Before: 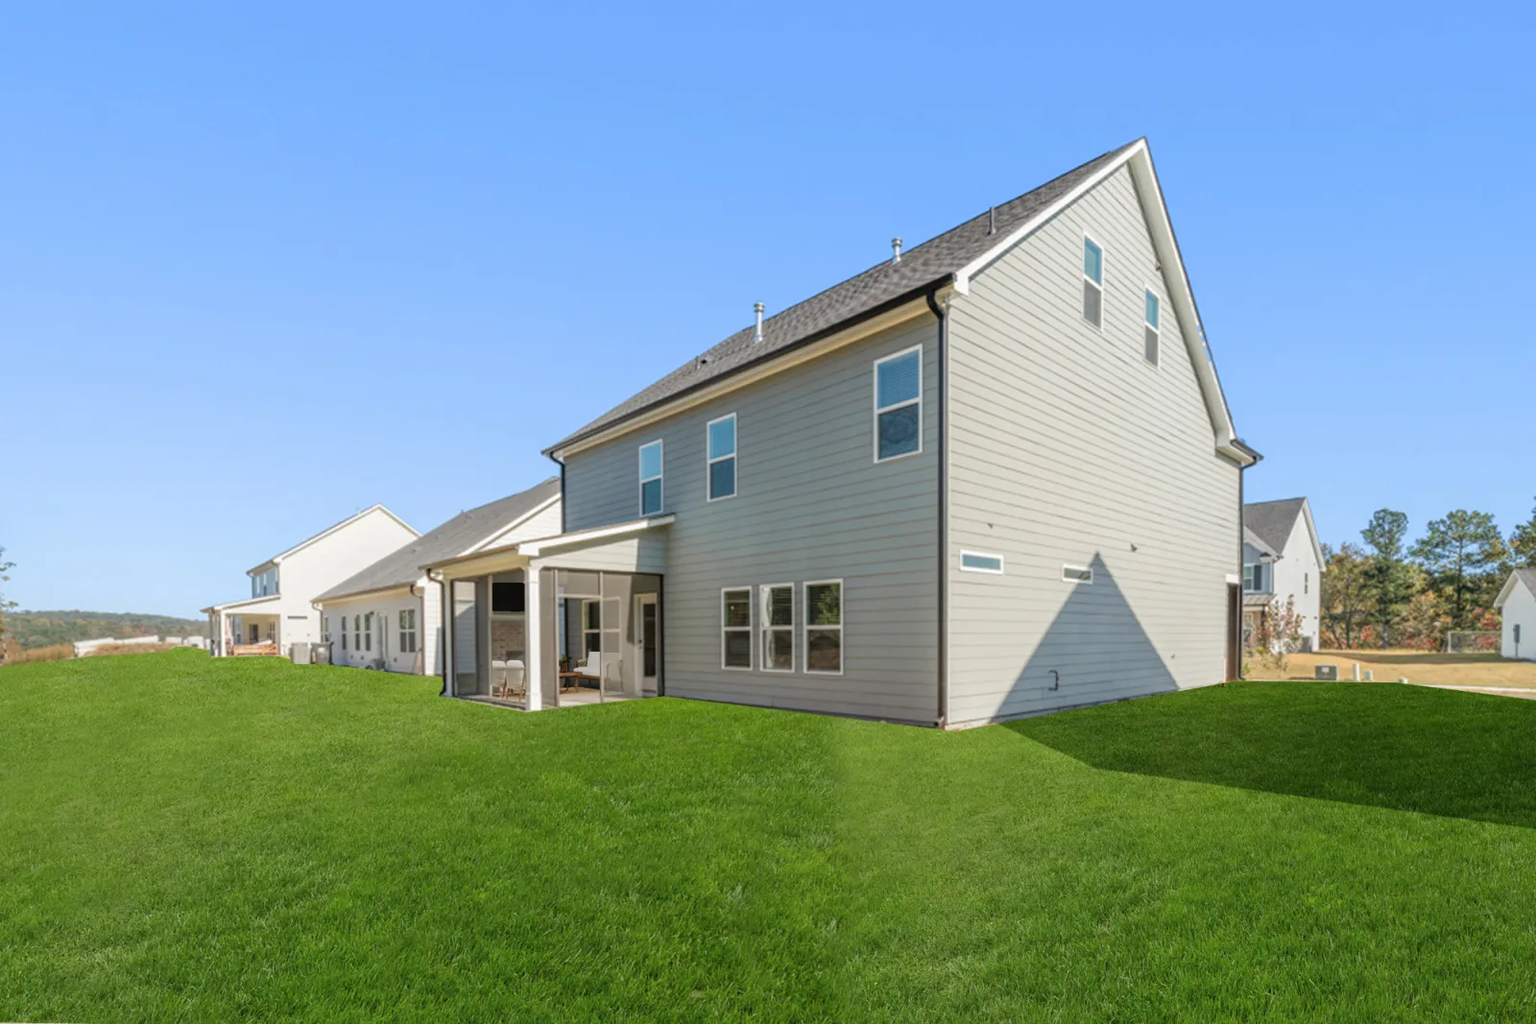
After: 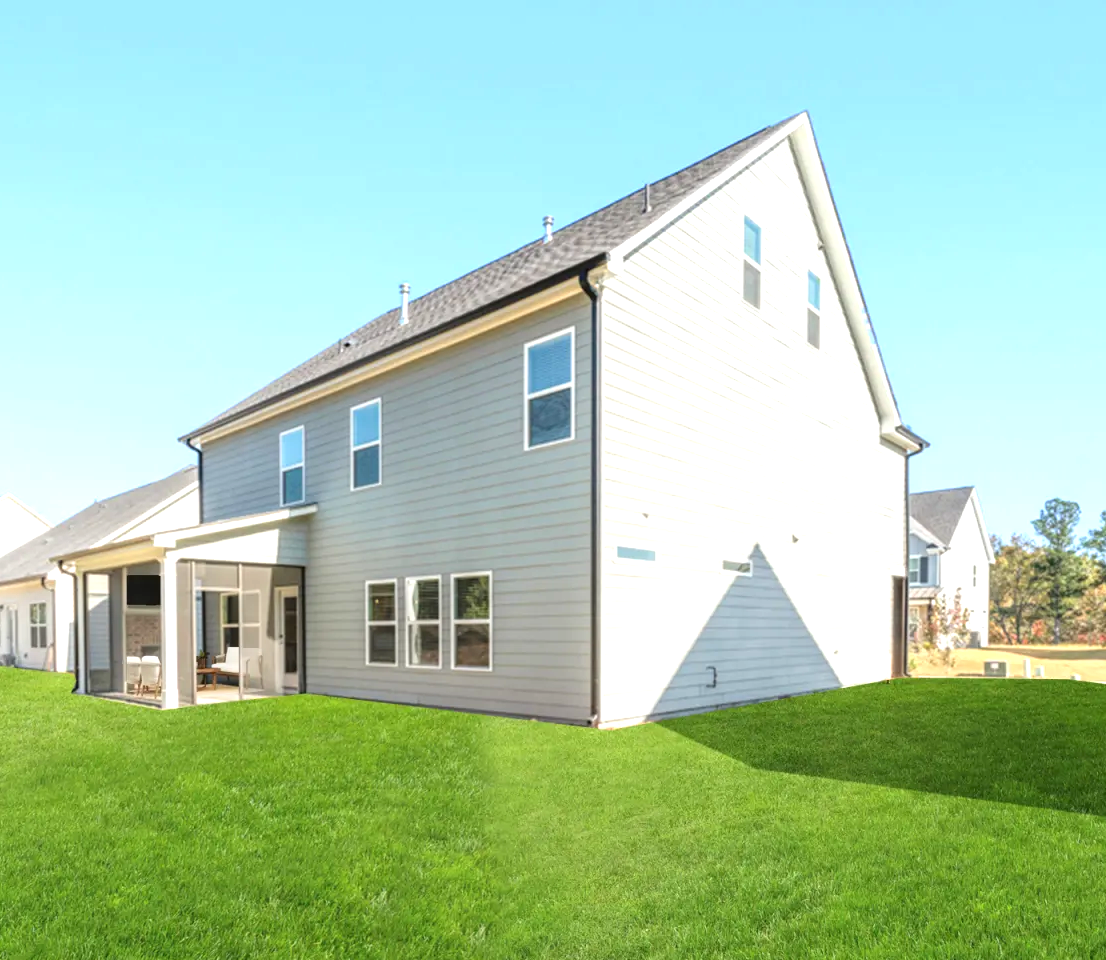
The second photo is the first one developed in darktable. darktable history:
exposure: black level correction 0, exposure 1.001 EV, compensate highlight preservation false
crop and rotate: left 24.165%, top 3.05%, right 6.705%, bottom 6.916%
